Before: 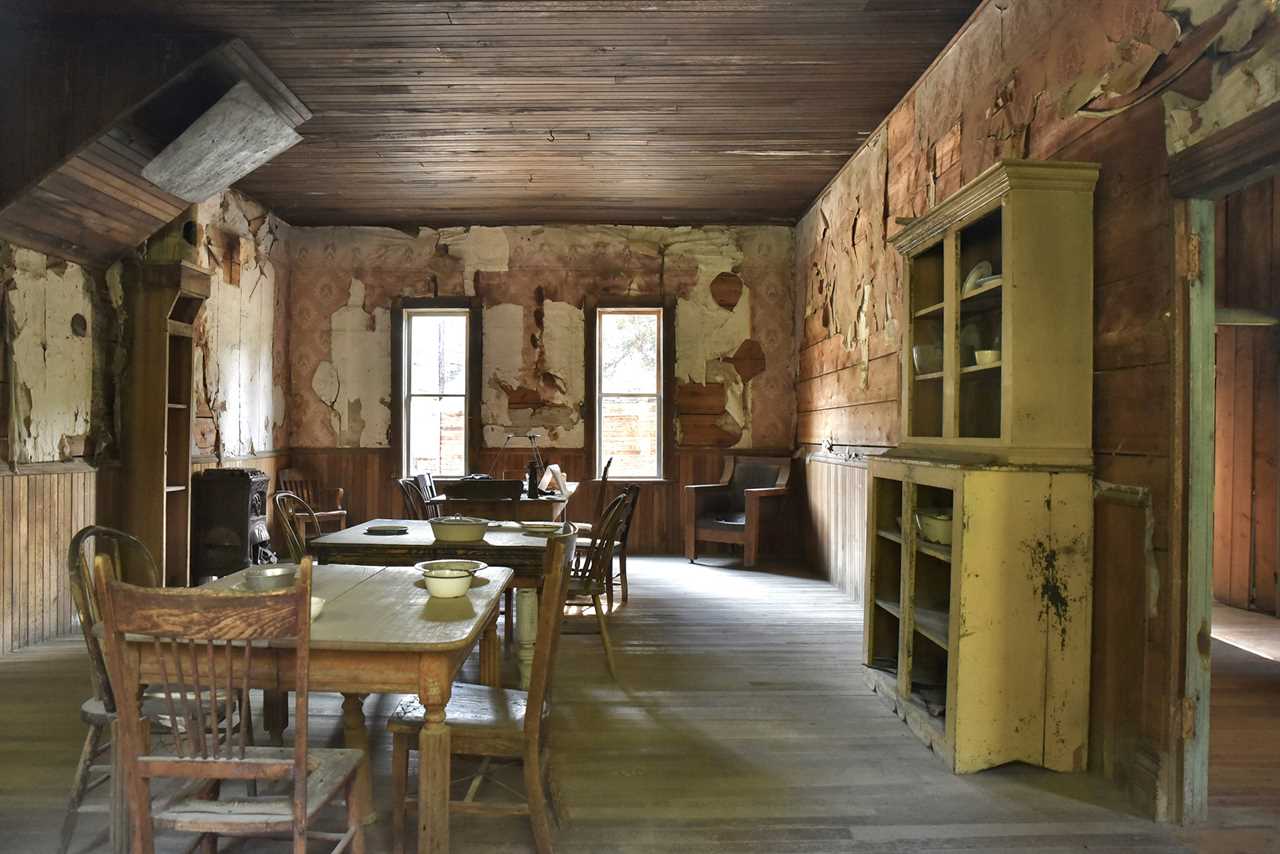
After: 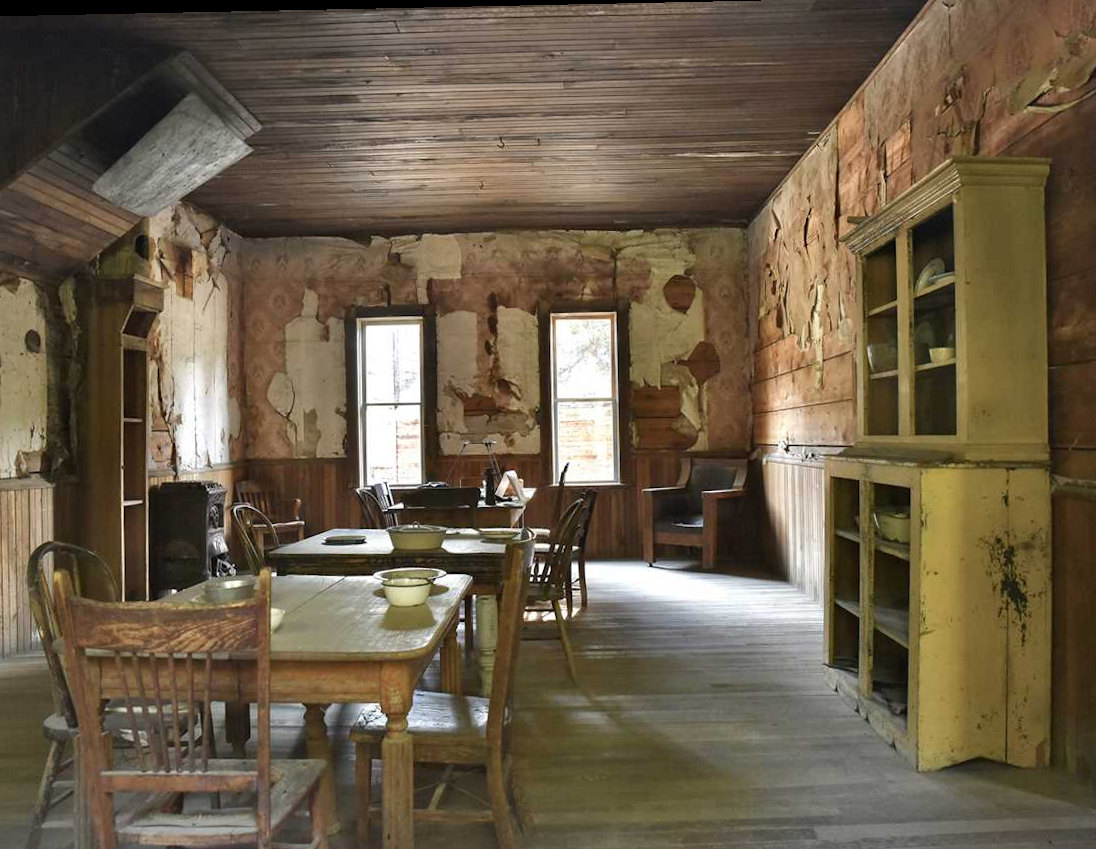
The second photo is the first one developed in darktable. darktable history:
crop and rotate: angle 1.19°, left 4.109%, top 0.984%, right 11.41%, bottom 2.466%
